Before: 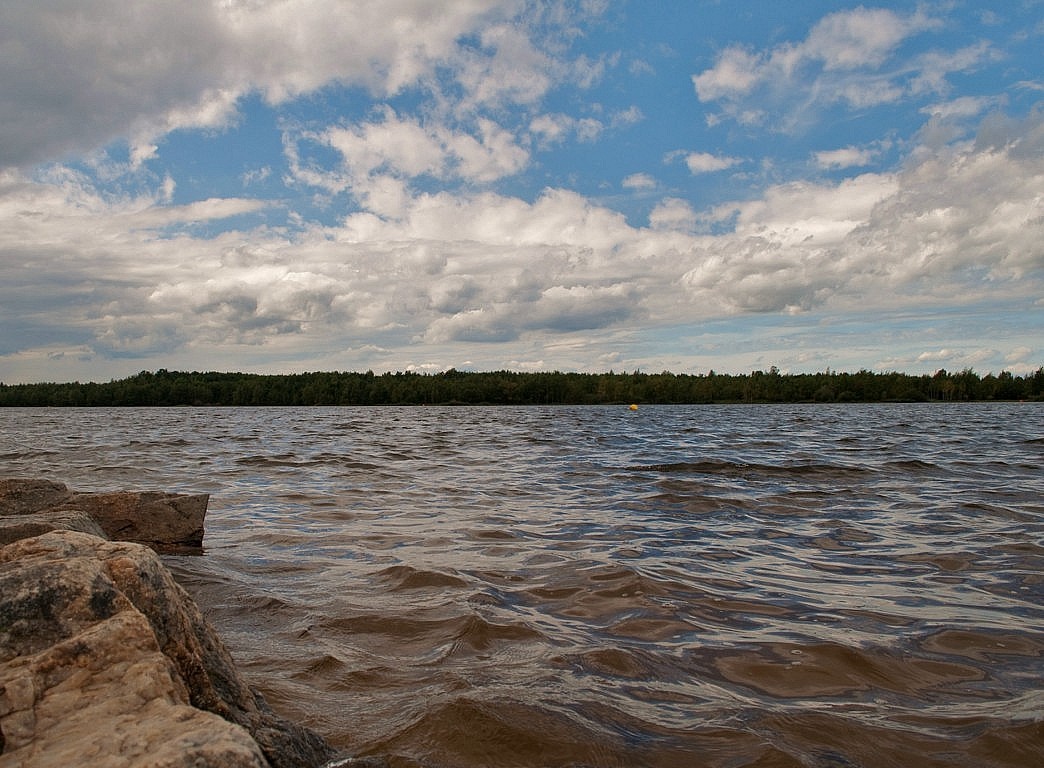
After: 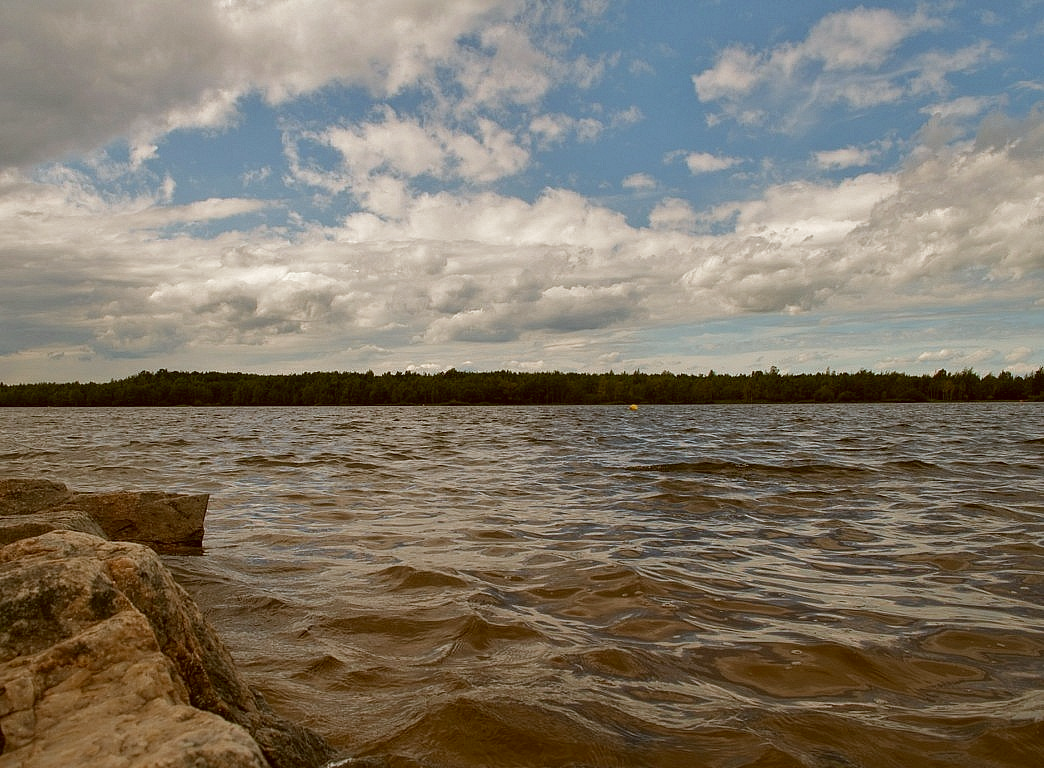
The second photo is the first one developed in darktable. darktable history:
color correction: highlights a* -0.482, highlights b* 0.161, shadows a* 4.66, shadows b* 20.72
white balance: red 0.986, blue 1.01
